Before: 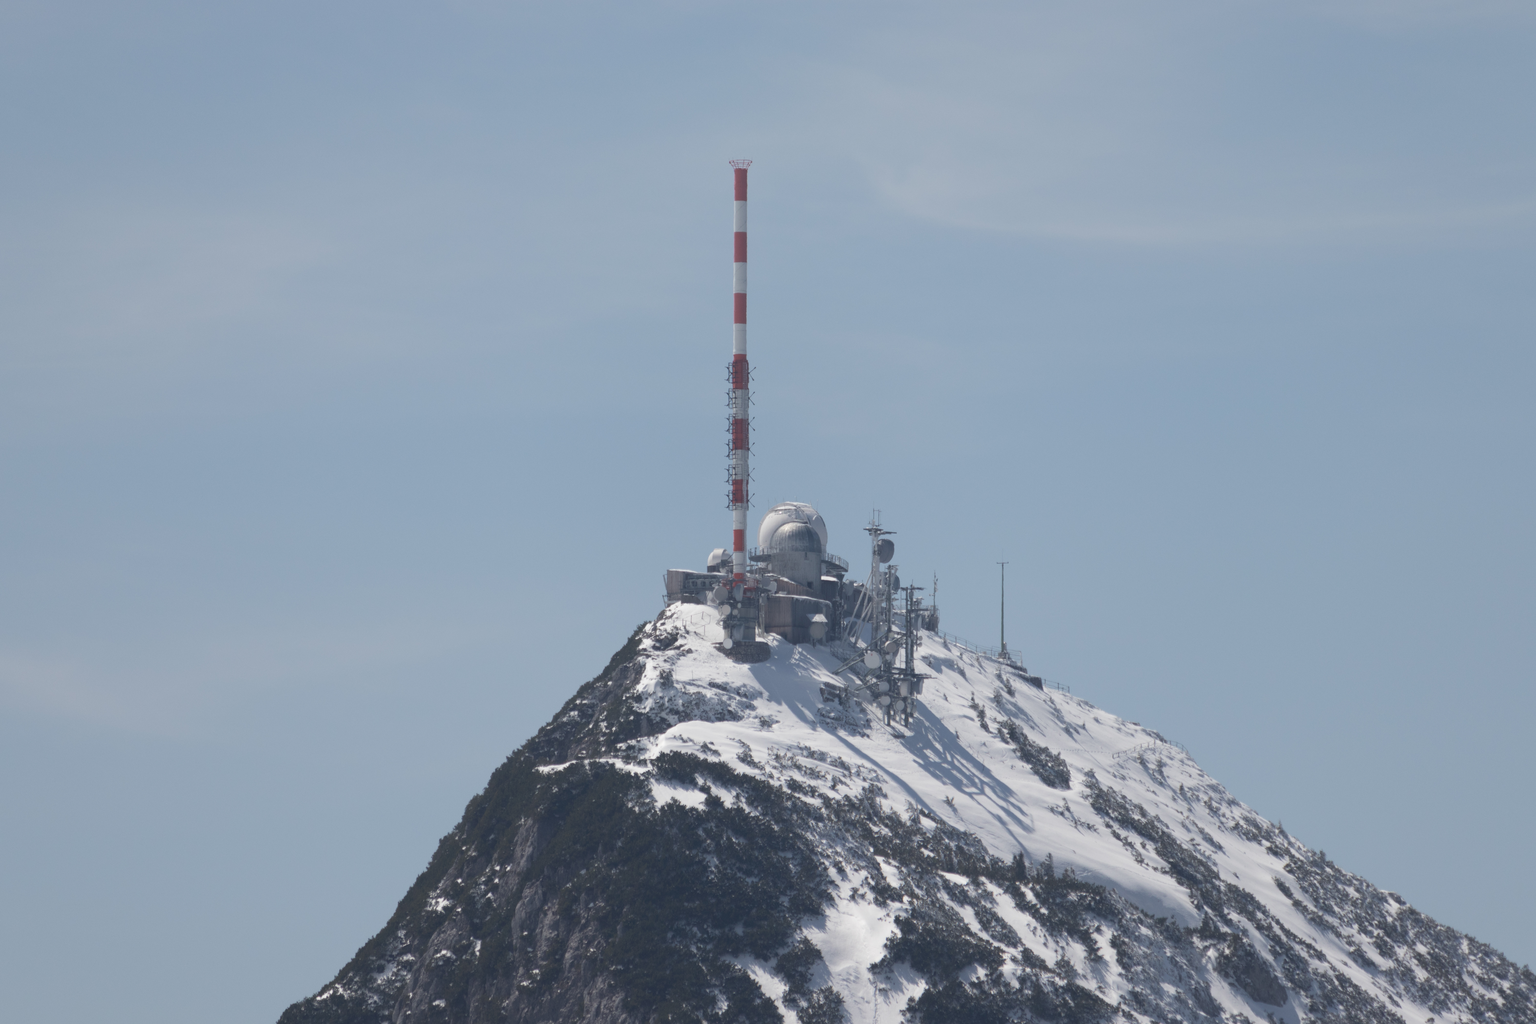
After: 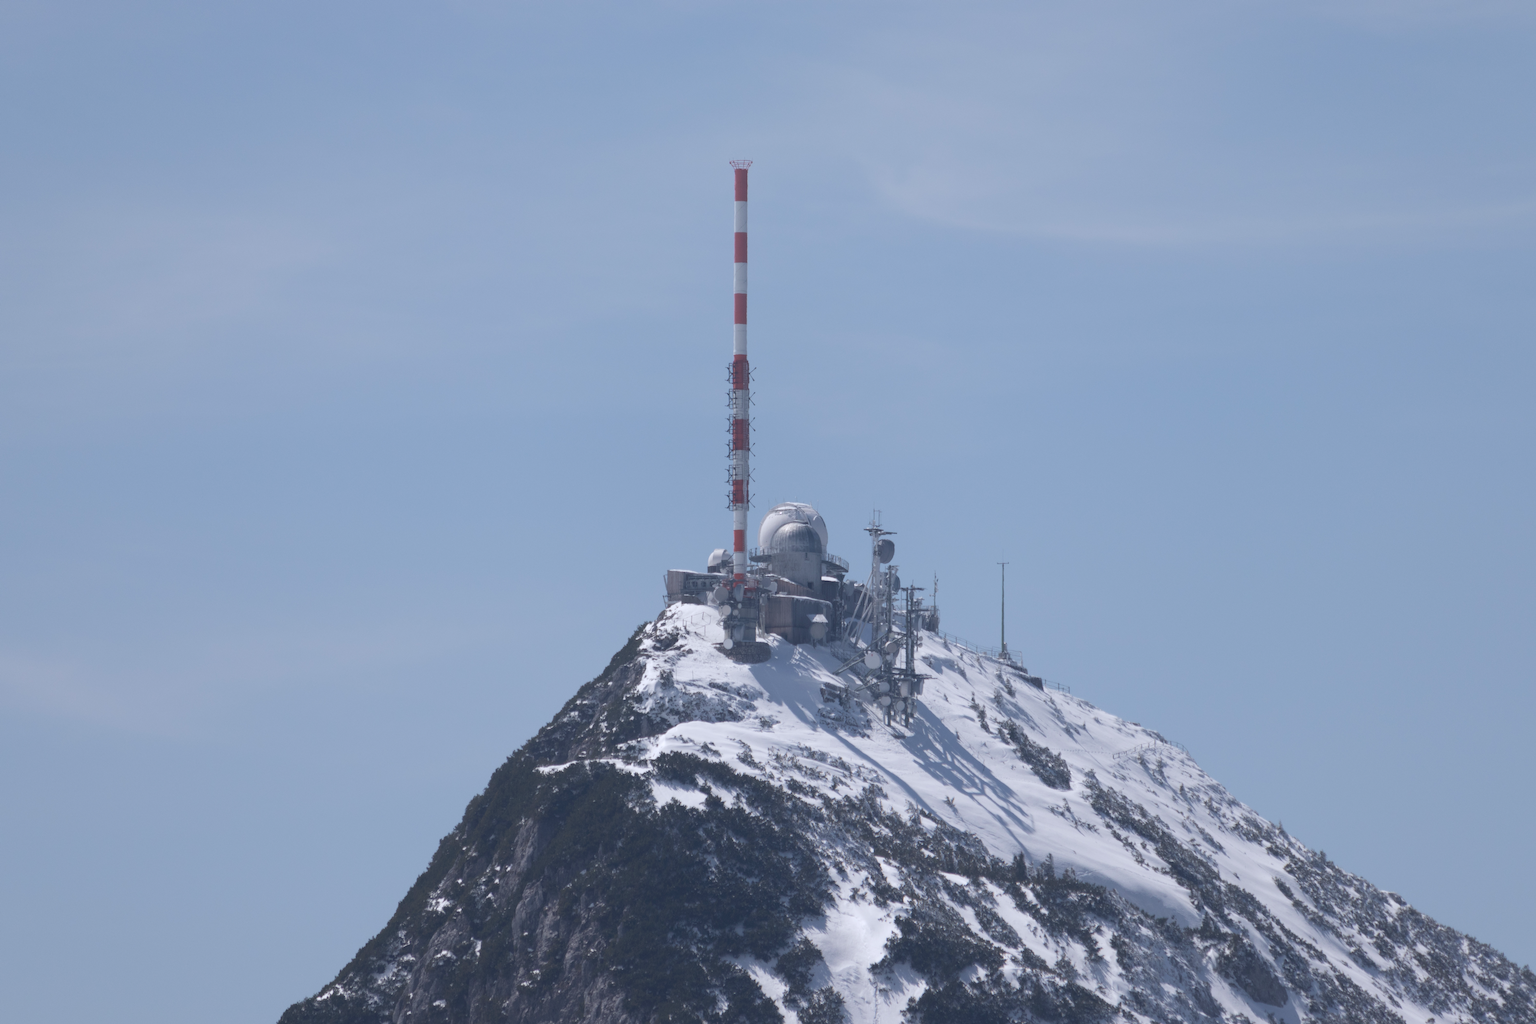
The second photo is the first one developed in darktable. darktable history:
exposure: black level correction 0, compensate exposure bias true, compensate highlight preservation false
color calibration: illuminant as shot in camera, x 0.358, y 0.373, temperature 4628.91 K
